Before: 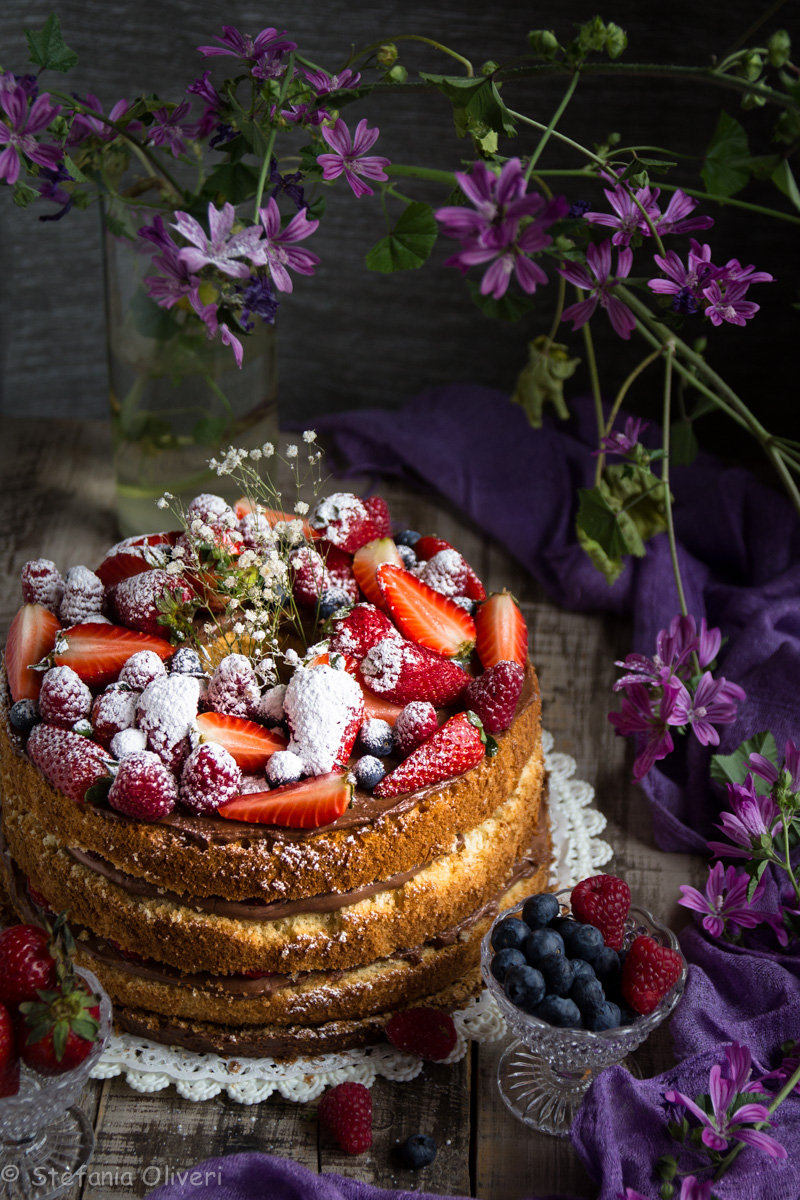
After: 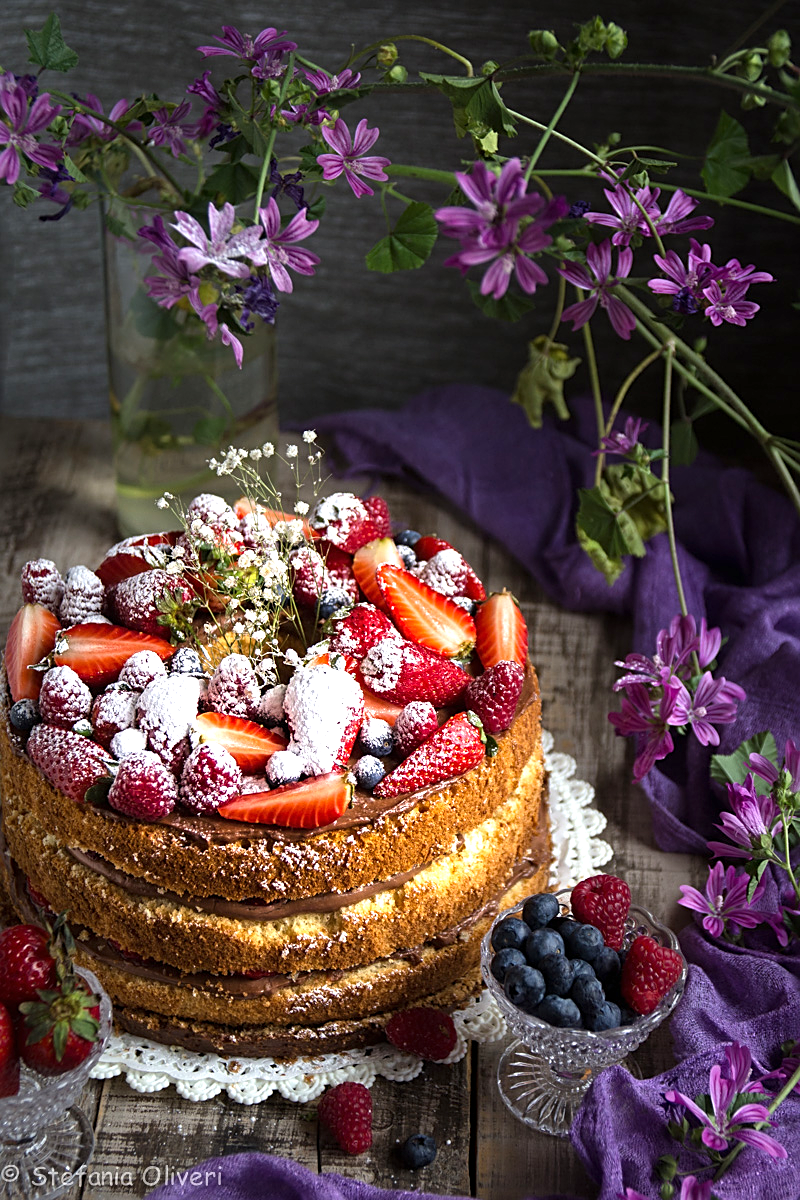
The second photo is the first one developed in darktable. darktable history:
base curve: preserve colors none
sharpen: on, module defaults
exposure: black level correction 0, exposure 0.7 EV, compensate exposure bias true, compensate highlight preservation false
